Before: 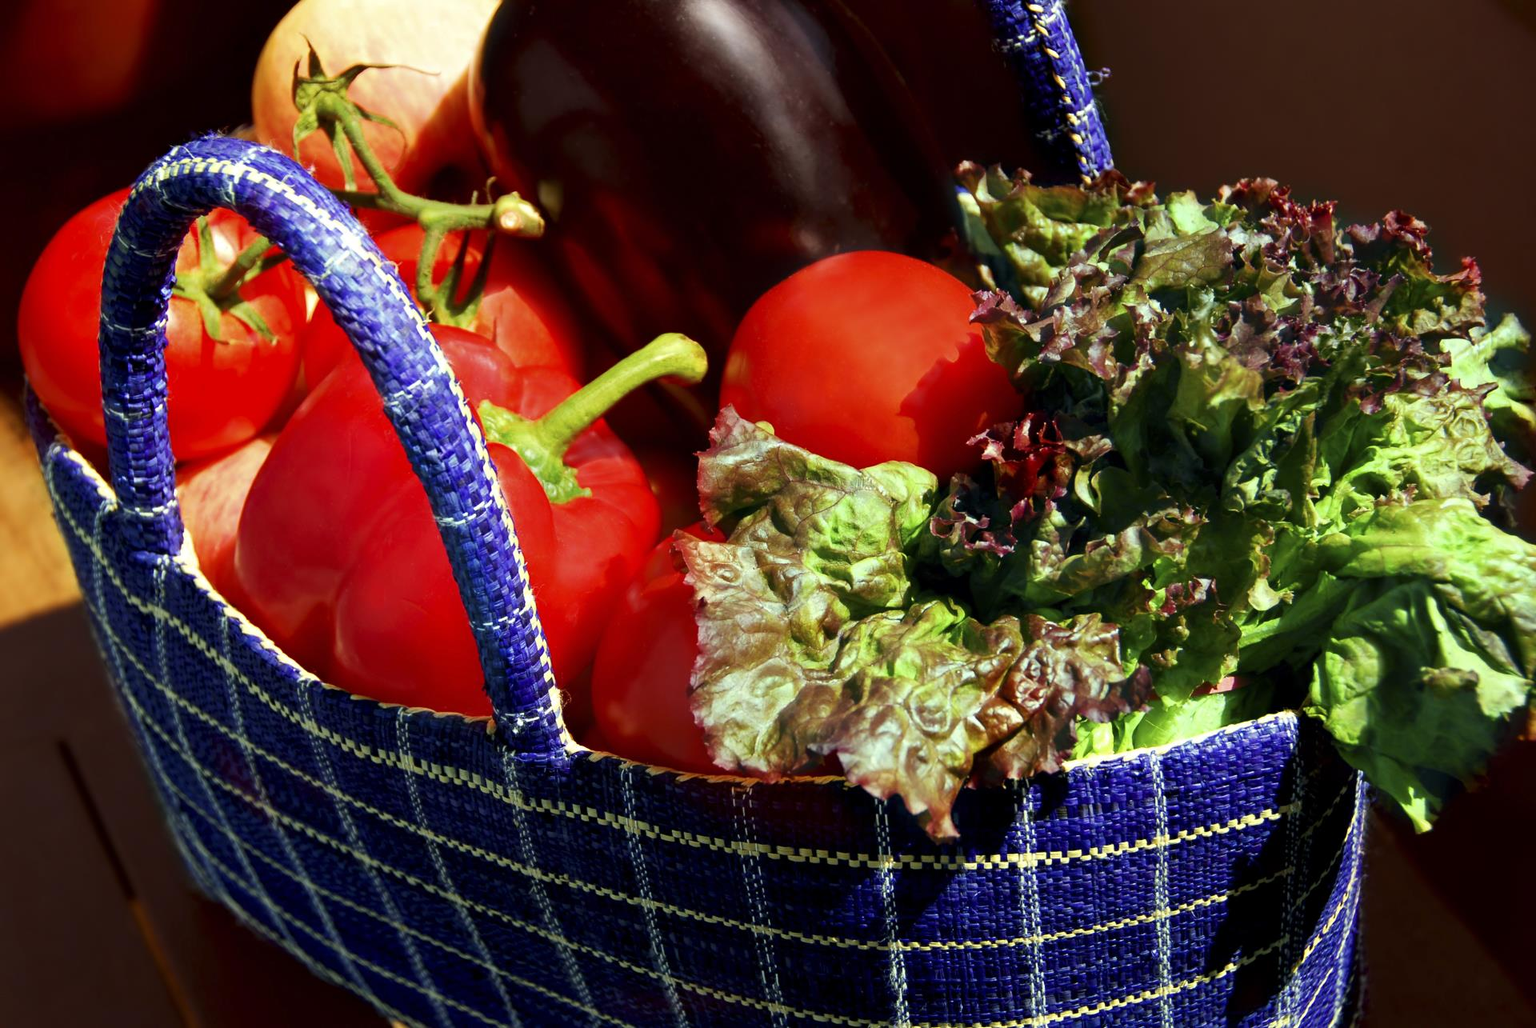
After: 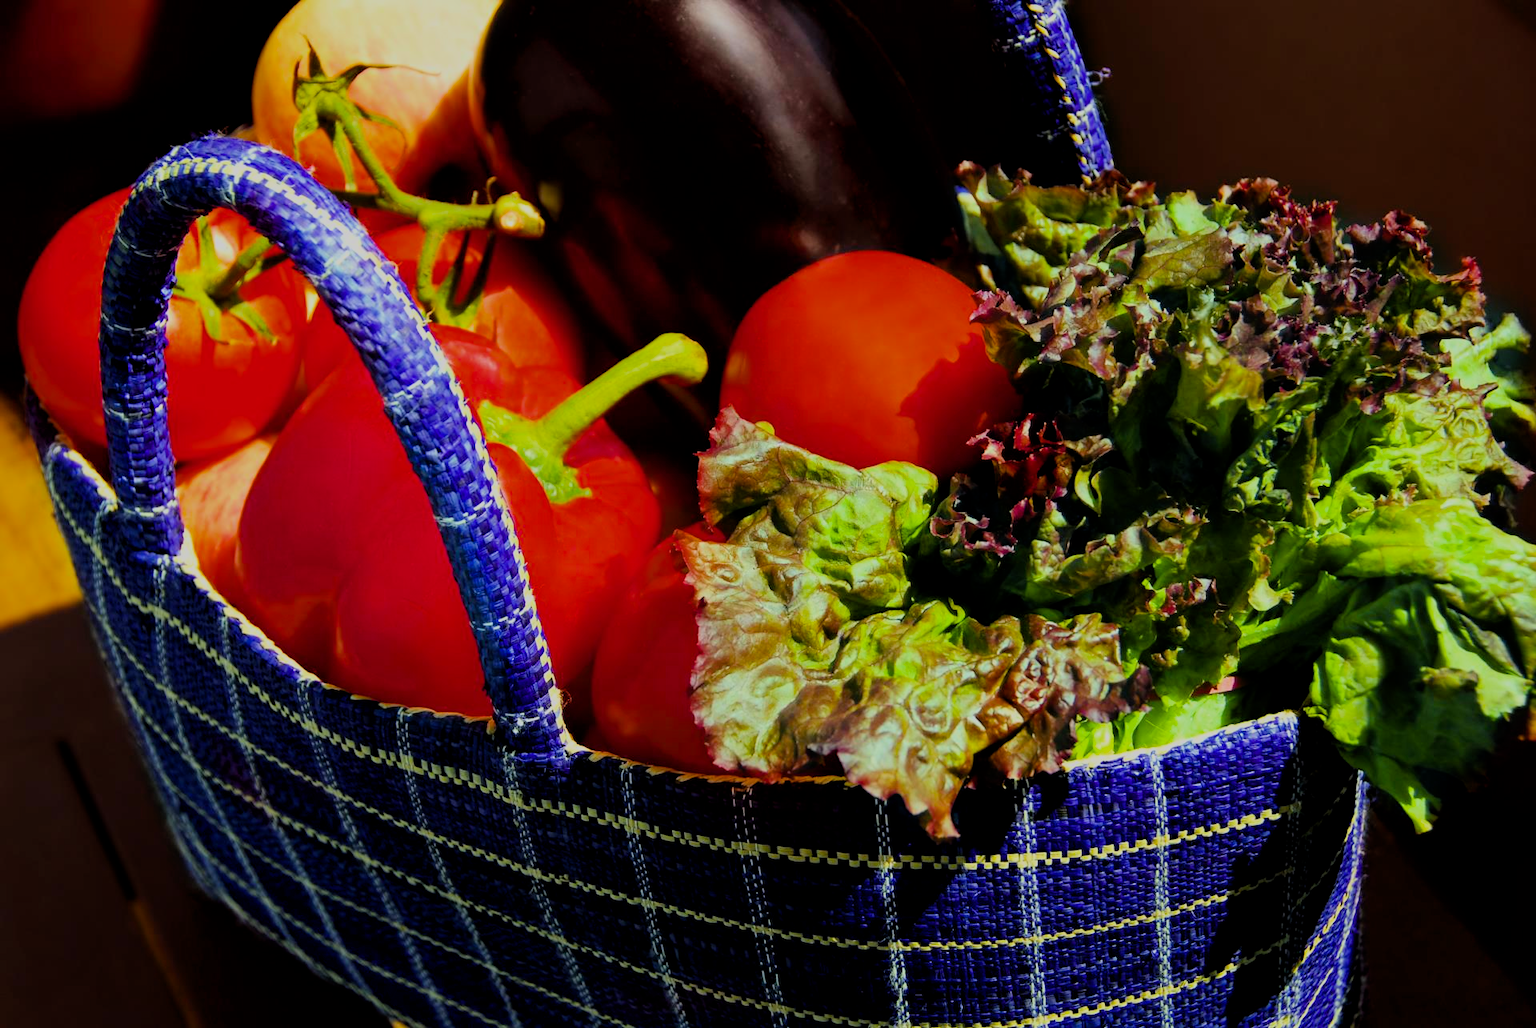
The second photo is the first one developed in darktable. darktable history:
filmic rgb: middle gray luminance 29.92%, black relative exposure -8.95 EV, white relative exposure 7.01 EV, target black luminance 0%, hardness 2.98, latitude 2.25%, contrast 0.96, highlights saturation mix 4.54%, shadows ↔ highlights balance 11.62%, color science v6 (2022)
color balance rgb: power › hue 62.94°, linear chroma grading › global chroma 3.915%, perceptual saturation grading › global saturation 30.724%
